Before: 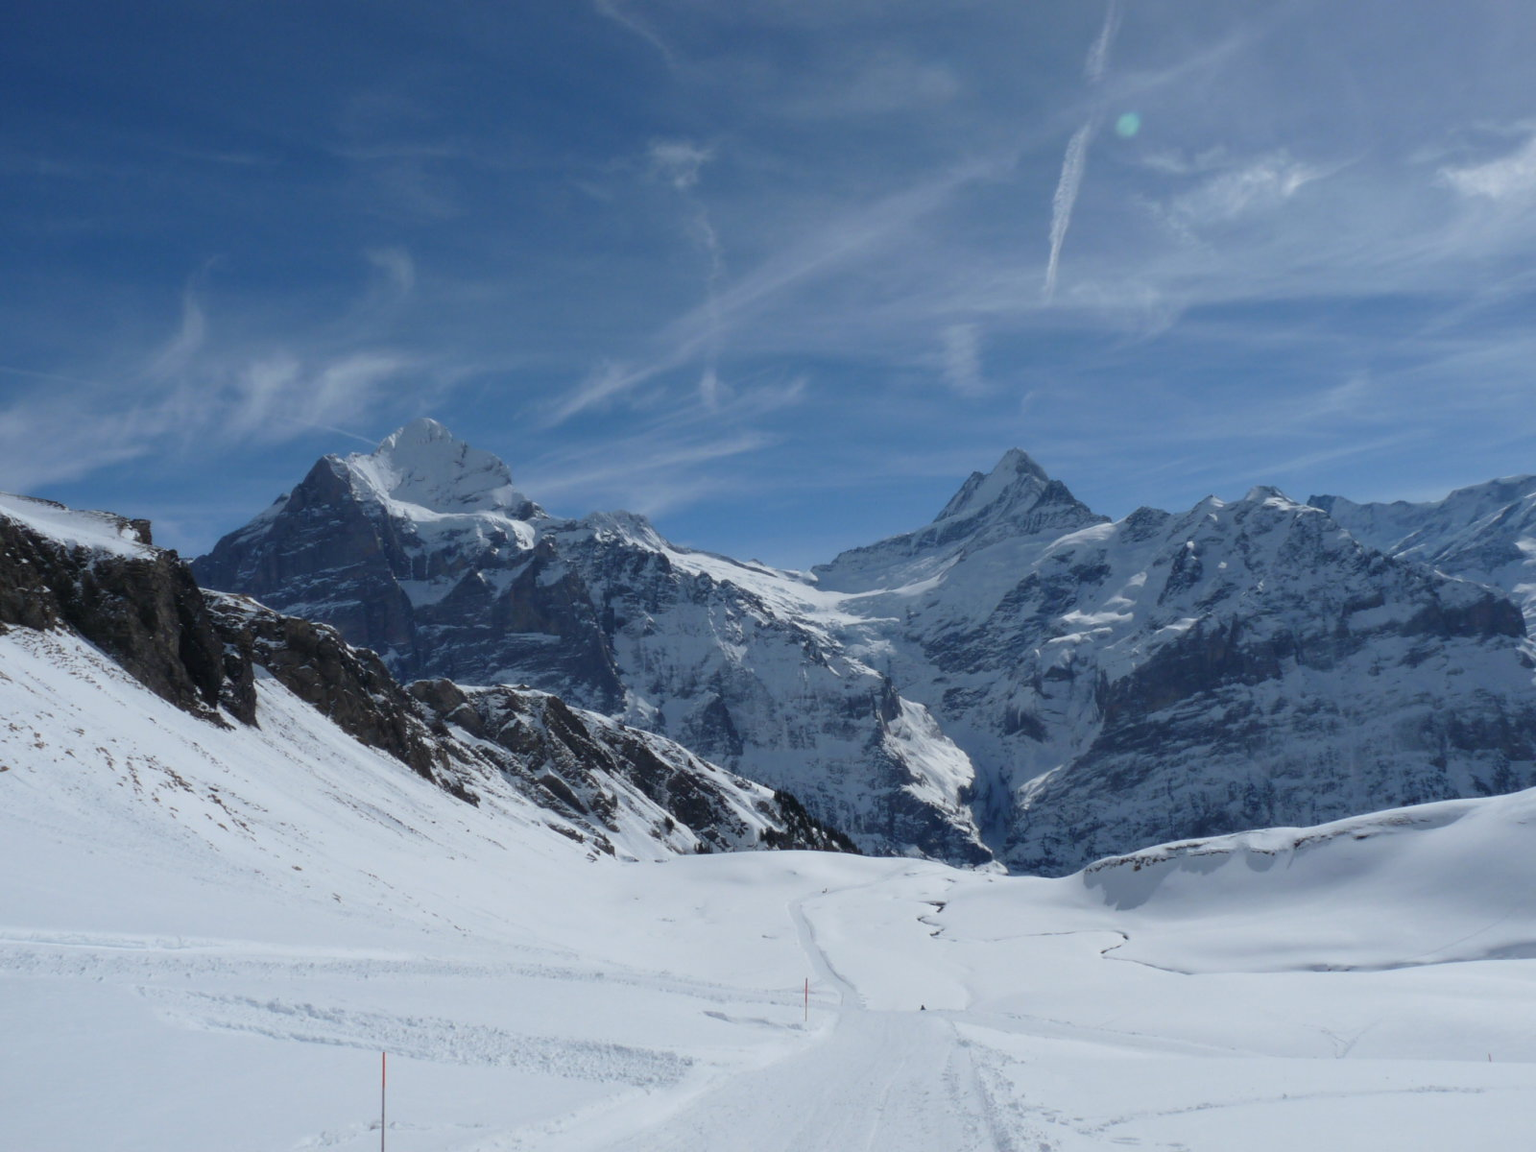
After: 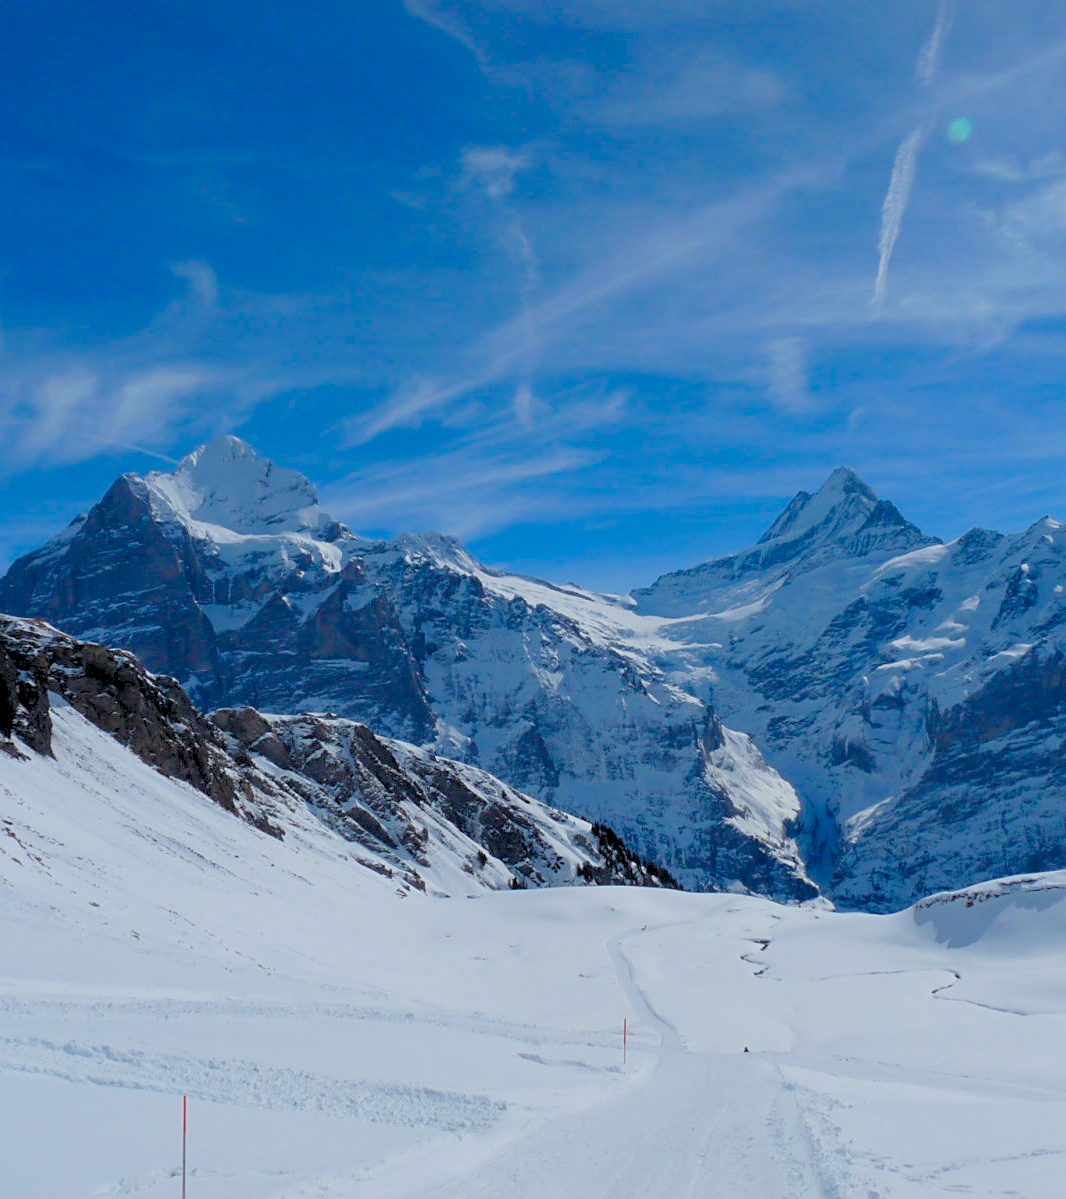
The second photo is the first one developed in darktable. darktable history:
crop and rotate: left 13.537%, right 19.796%
sharpen: on, module defaults
color balance rgb: perceptual saturation grading › global saturation 20%, perceptual saturation grading › highlights -25%, perceptual saturation grading › shadows 25%, global vibrance 50%
rgb levels: preserve colors sum RGB, levels [[0.038, 0.433, 0.934], [0, 0.5, 1], [0, 0.5, 1]]
